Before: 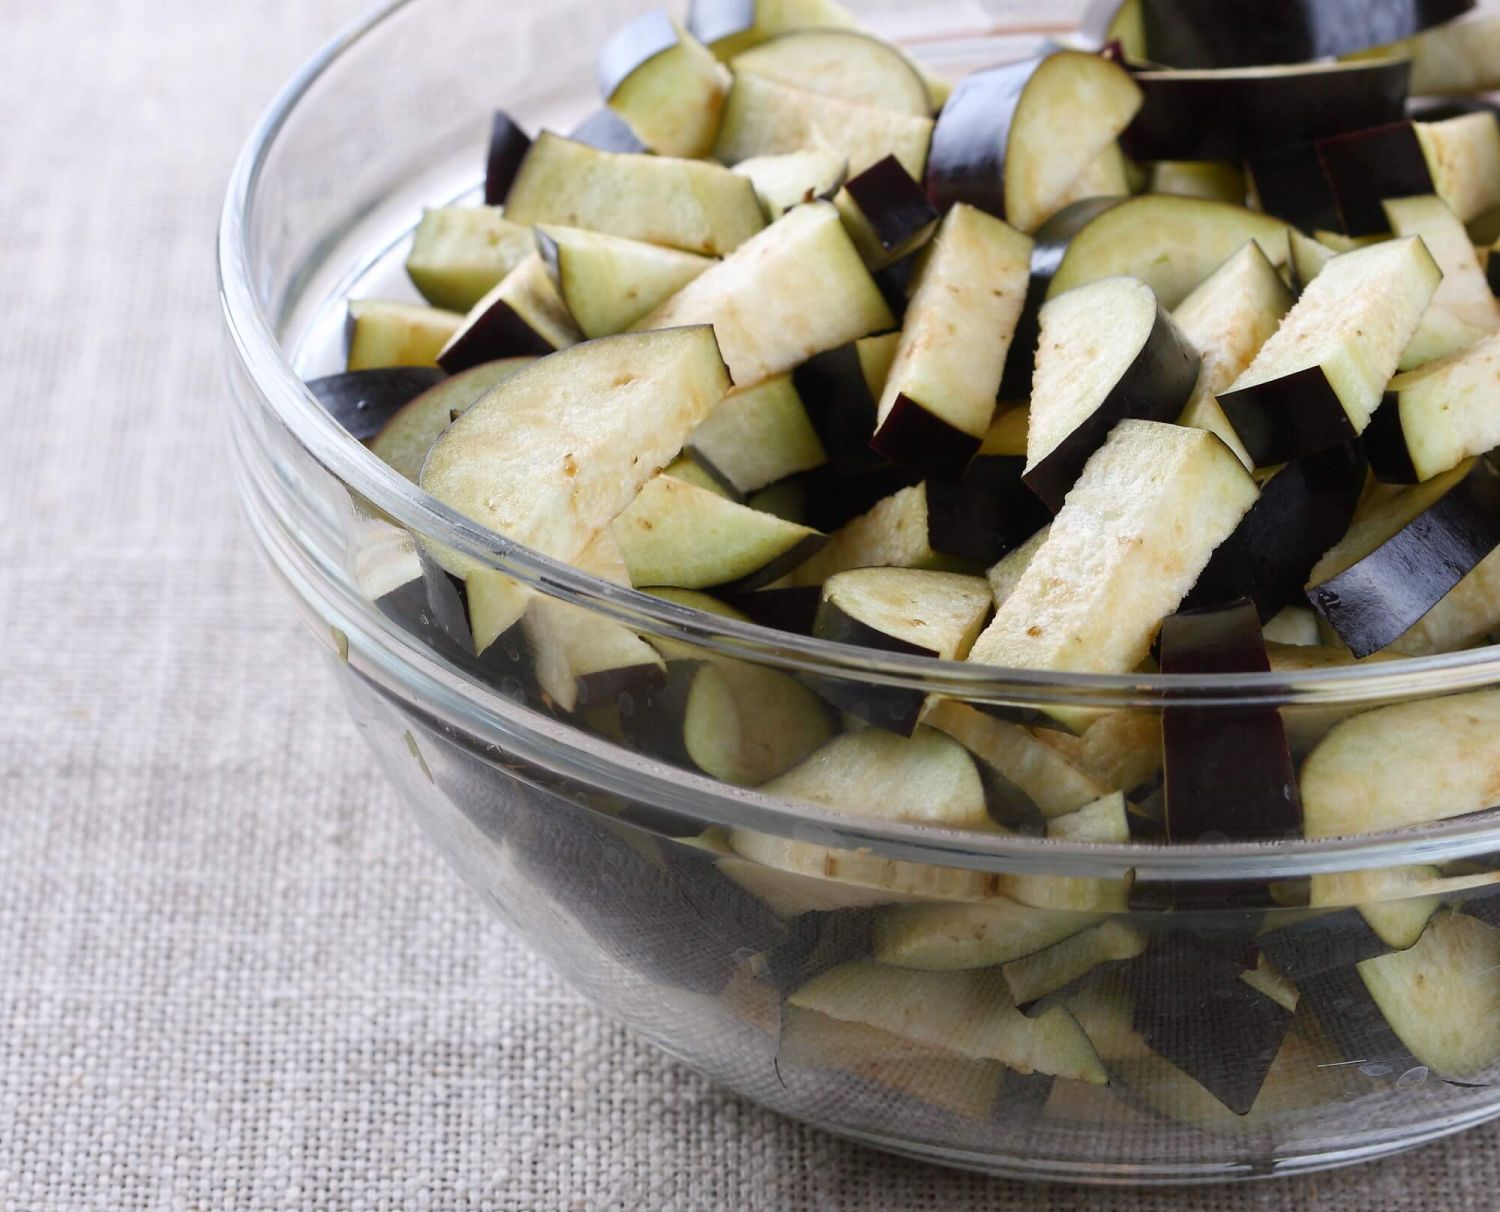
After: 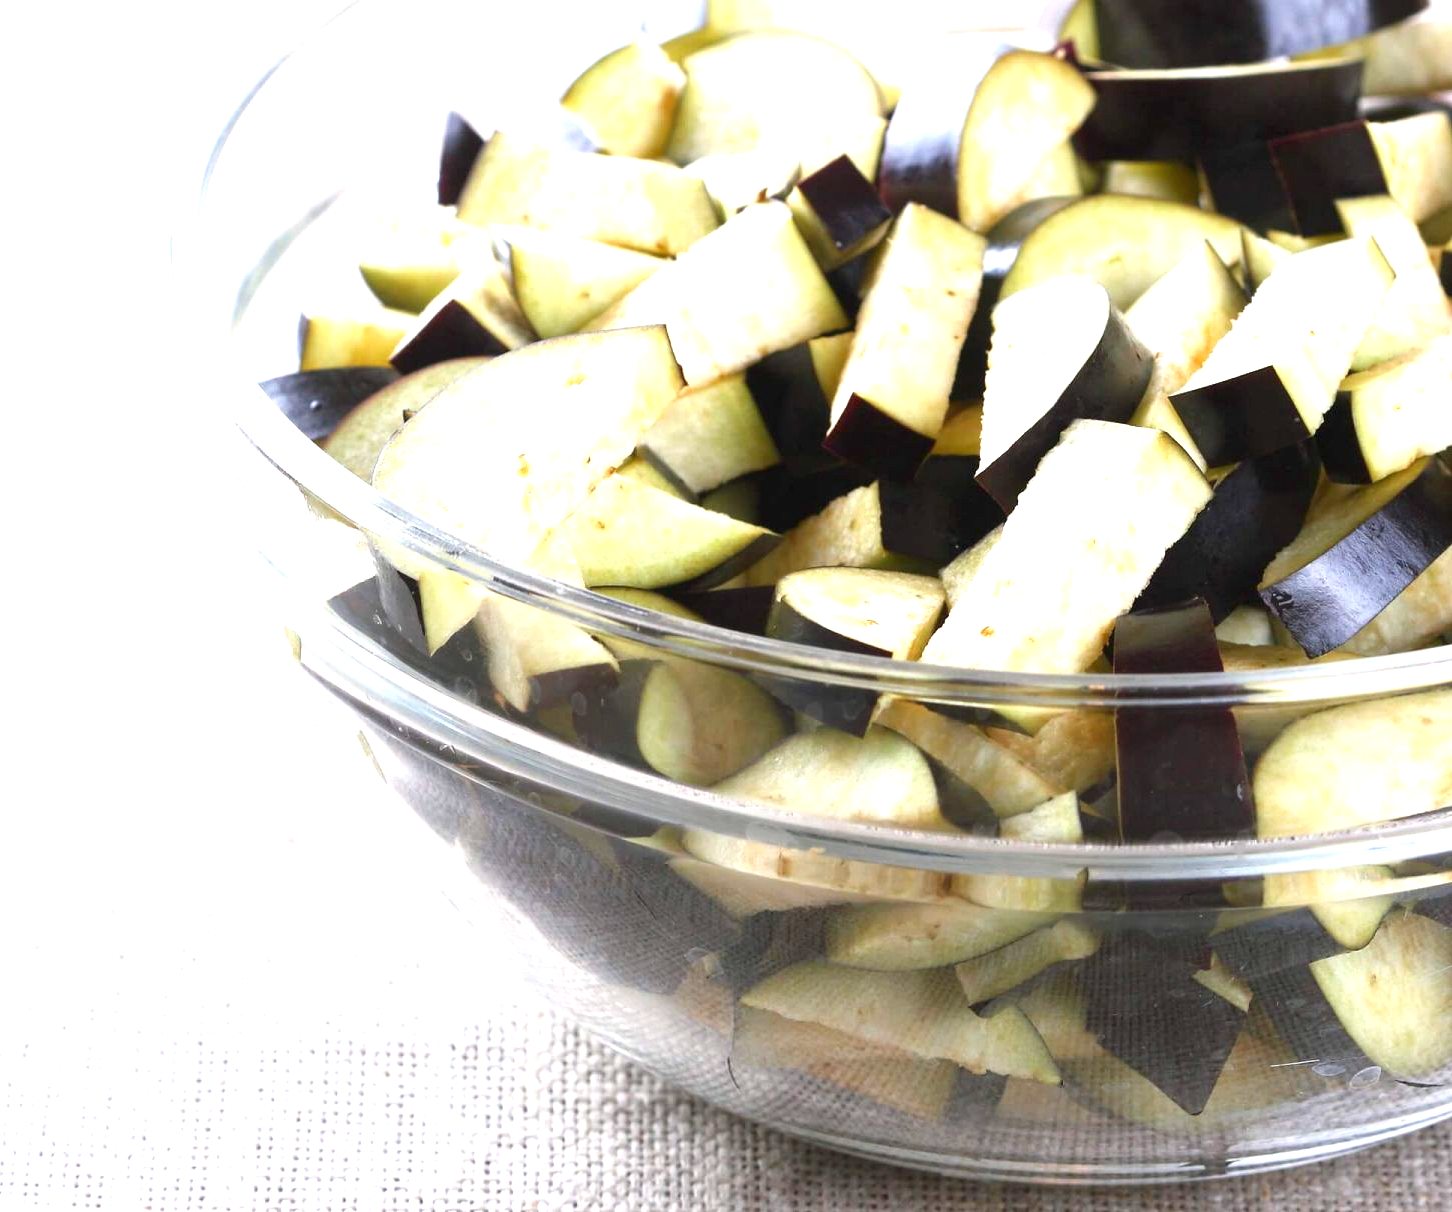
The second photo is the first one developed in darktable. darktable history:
crop and rotate: left 3.178%
exposure: black level correction 0, exposure 1.37 EV, compensate highlight preservation false
